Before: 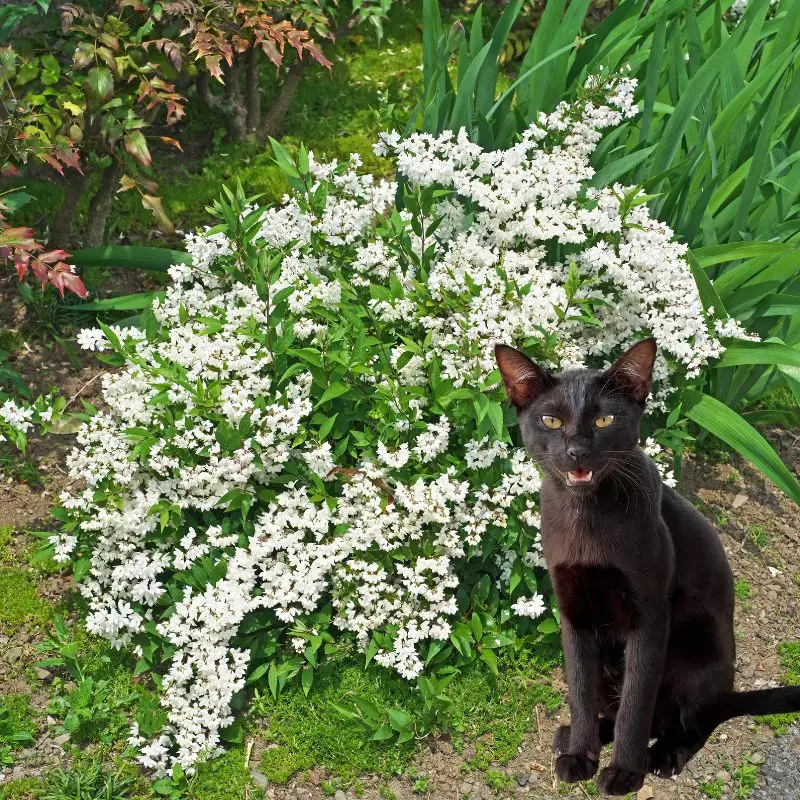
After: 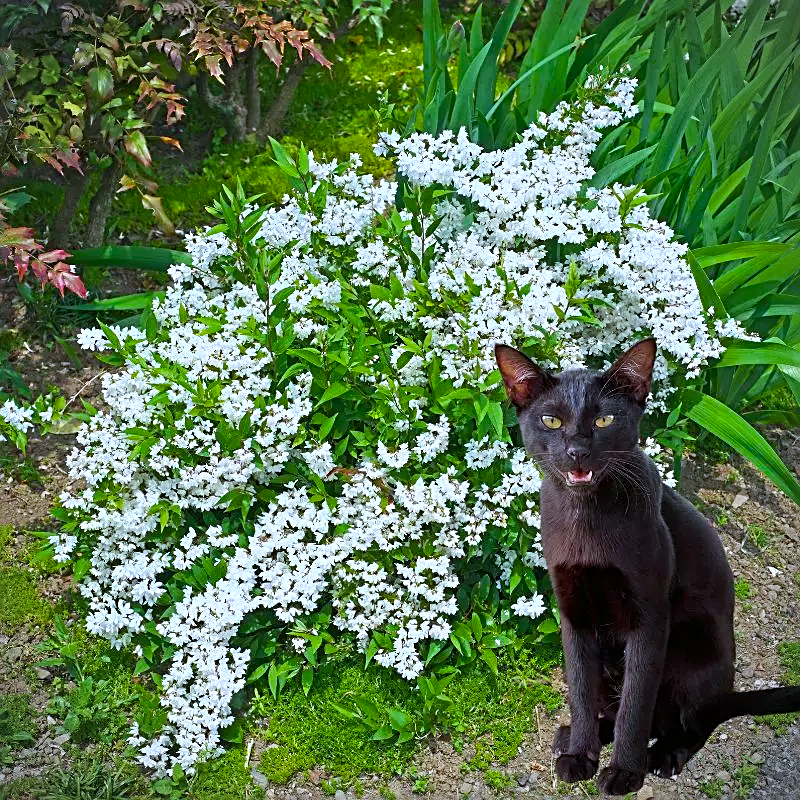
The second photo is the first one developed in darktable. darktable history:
white balance: red 0.948, green 1.02, blue 1.176
color balance rgb: perceptual saturation grading › global saturation 30%, global vibrance 20%
sharpen: on, module defaults
vignetting: fall-off start 91.19%
